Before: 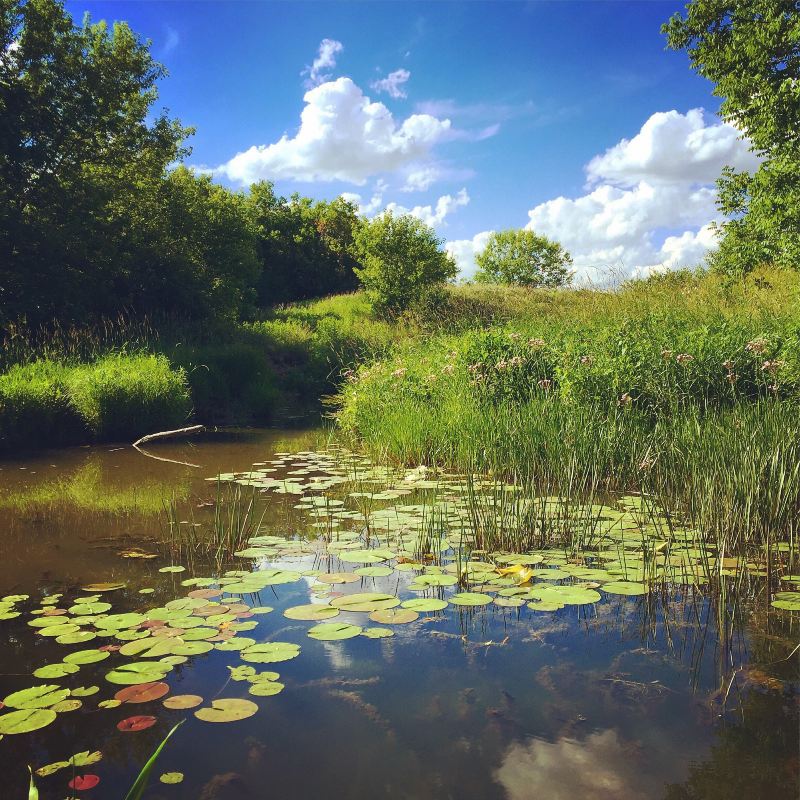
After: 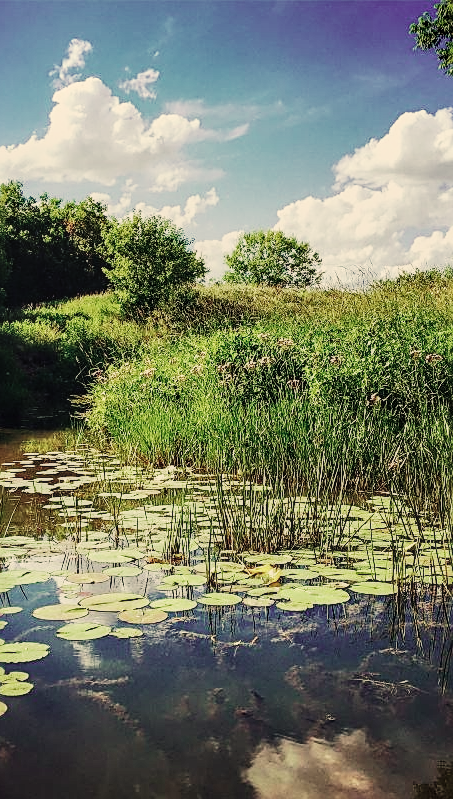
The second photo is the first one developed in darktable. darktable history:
color correction: highlights a* 2.72, highlights b* 22.8
crop: left 31.458%, top 0%, right 11.876%
sharpen: on, module defaults
shadows and highlights: low approximation 0.01, soften with gaussian
sigmoid: contrast 2, skew -0.2, preserve hue 0%, red attenuation 0.1, red rotation 0.035, green attenuation 0.1, green rotation -0.017, blue attenuation 0.15, blue rotation -0.052, base primaries Rec2020
color contrast: blue-yellow contrast 0.62
local contrast: on, module defaults
